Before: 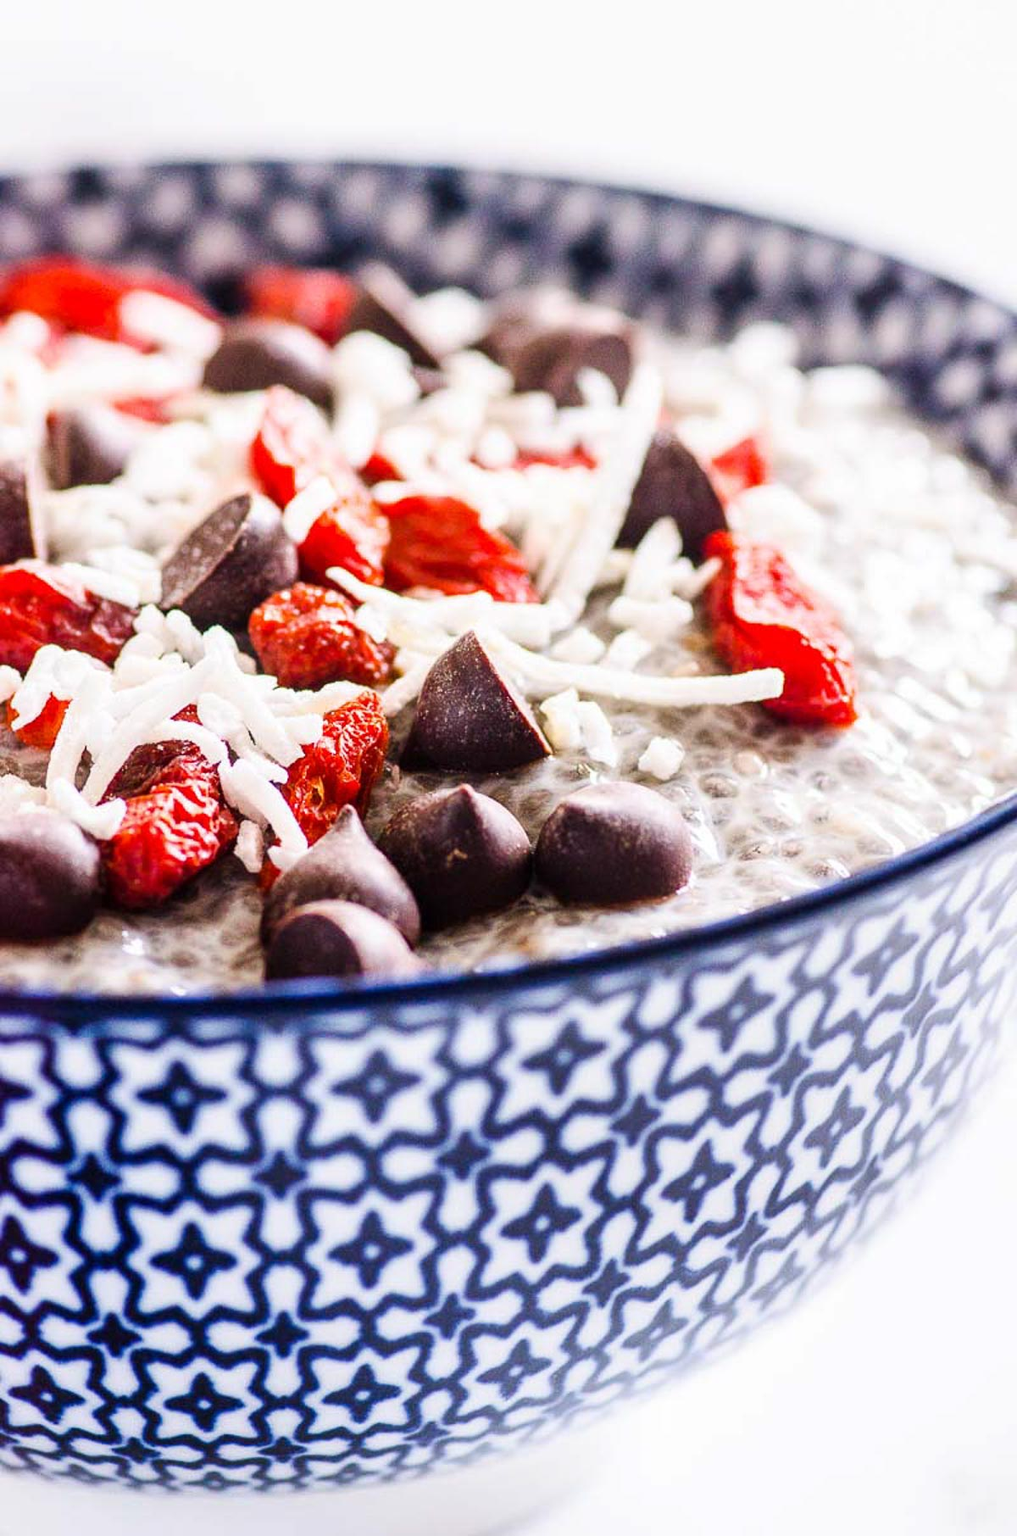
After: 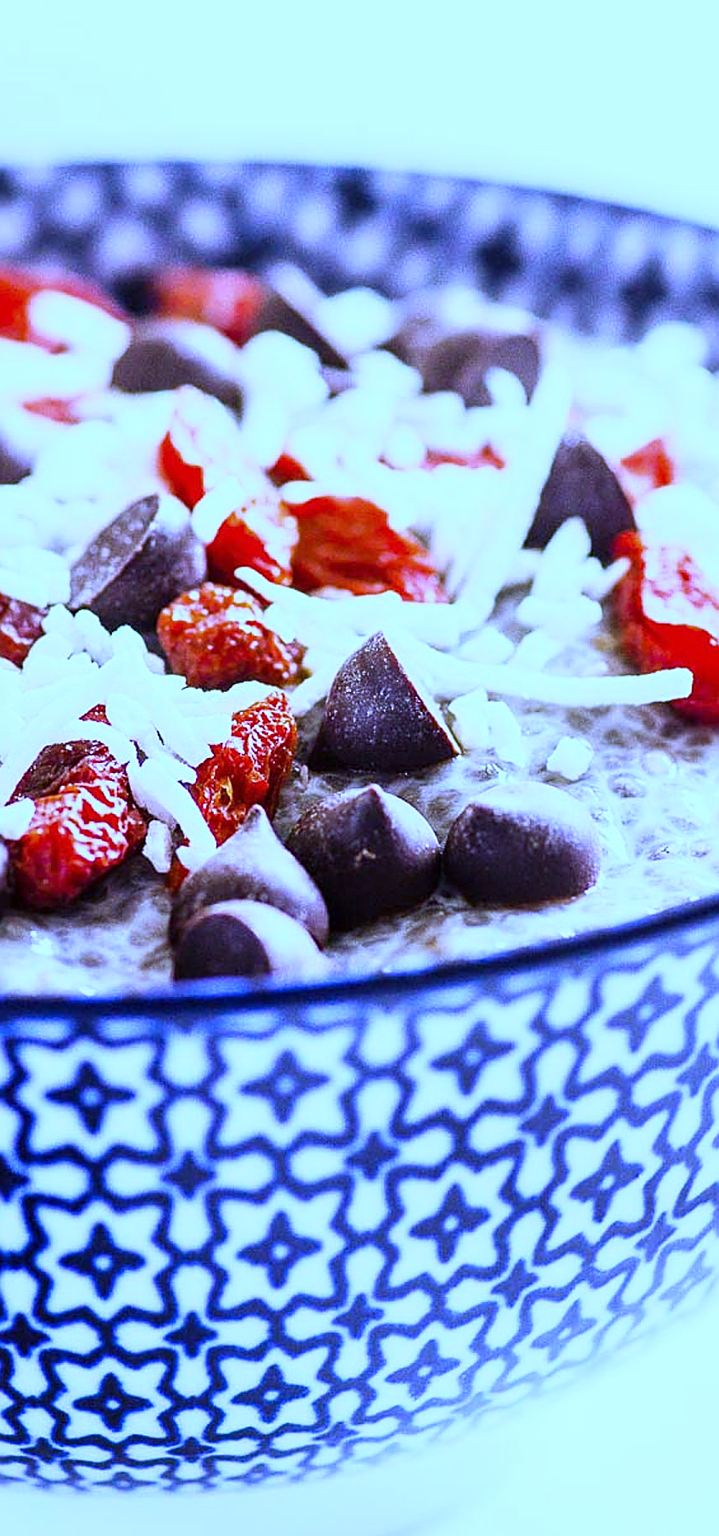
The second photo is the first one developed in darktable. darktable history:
sharpen: on, module defaults
crop and rotate: left 9.061%, right 20.142%
white balance: red 0.766, blue 1.537
base curve: curves: ch0 [(0, 0) (0.666, 0.806) (1, 1)]
